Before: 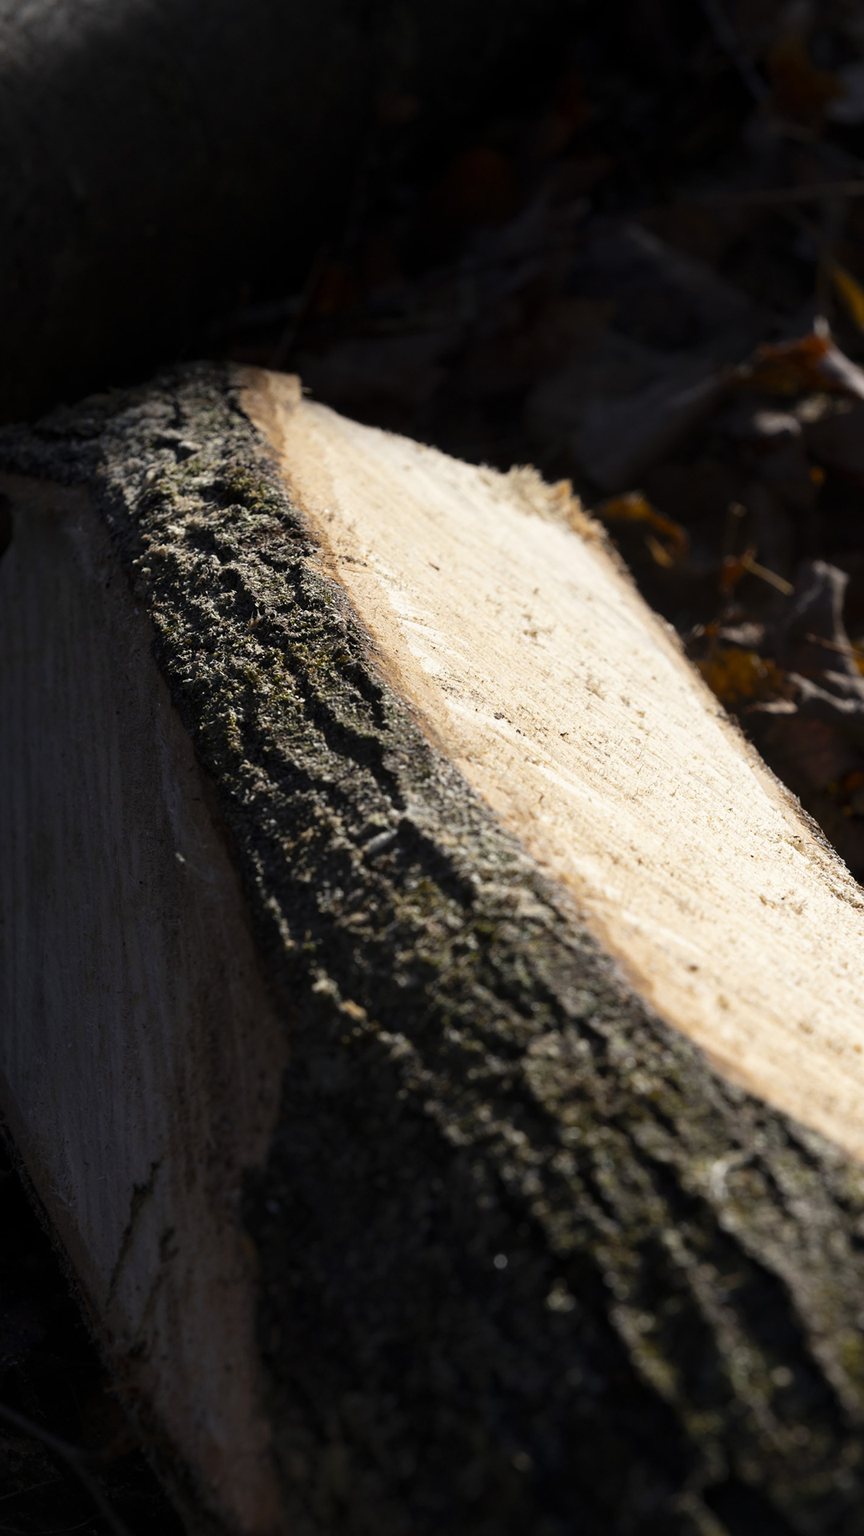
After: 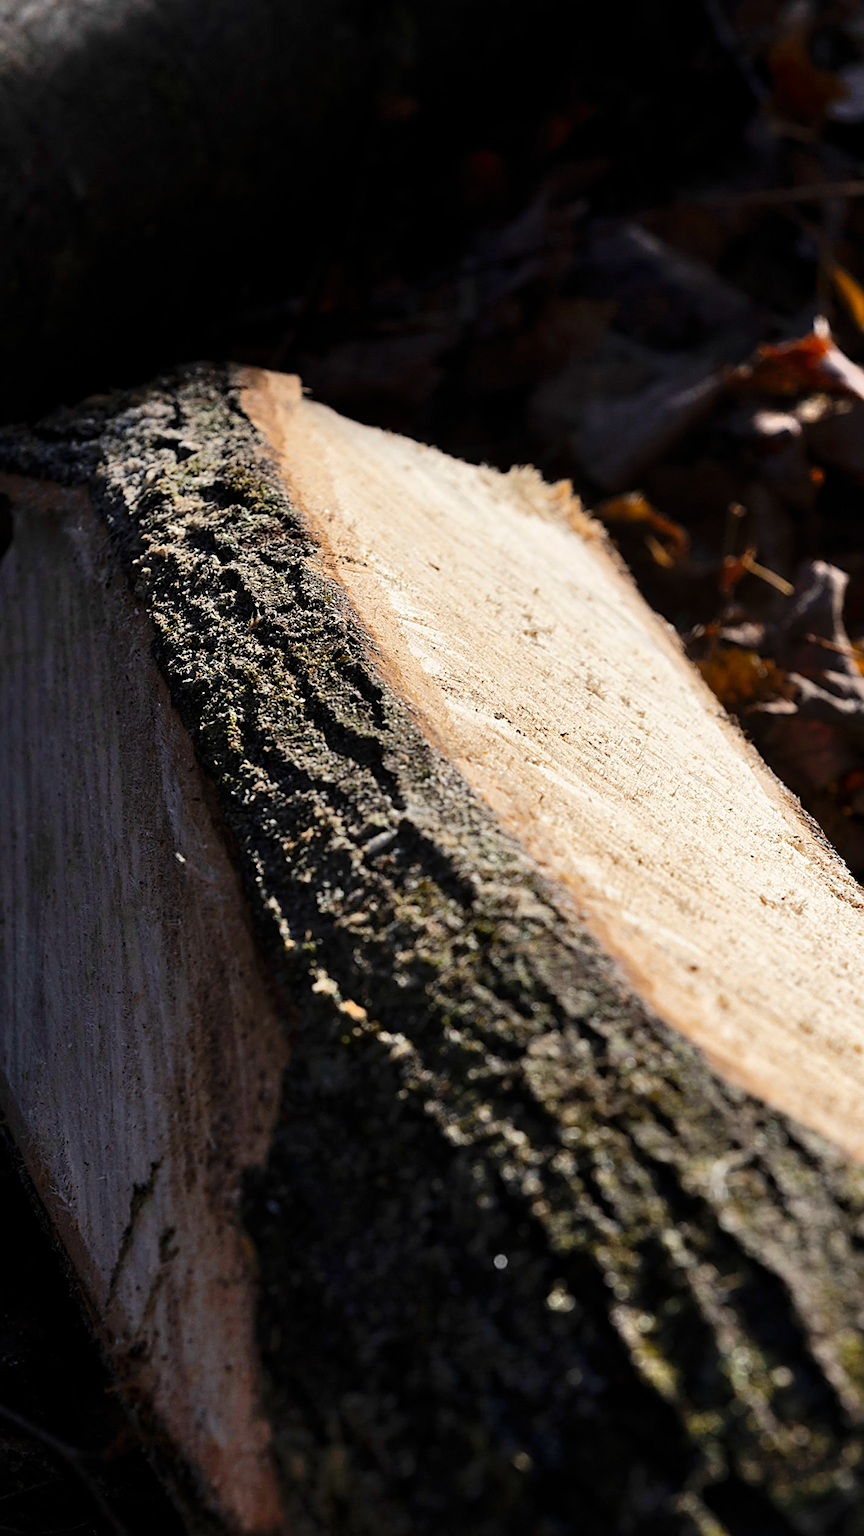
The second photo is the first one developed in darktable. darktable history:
shadows and highlights: low approximation 0.01, soften with gaussian
sharpen: on, module defaults
exposure: compensate highlight preservation false
base curve: curves: ch0 [(0, 0) (0.262, 0.32) (0.722, 0.705) (1, 1)]
